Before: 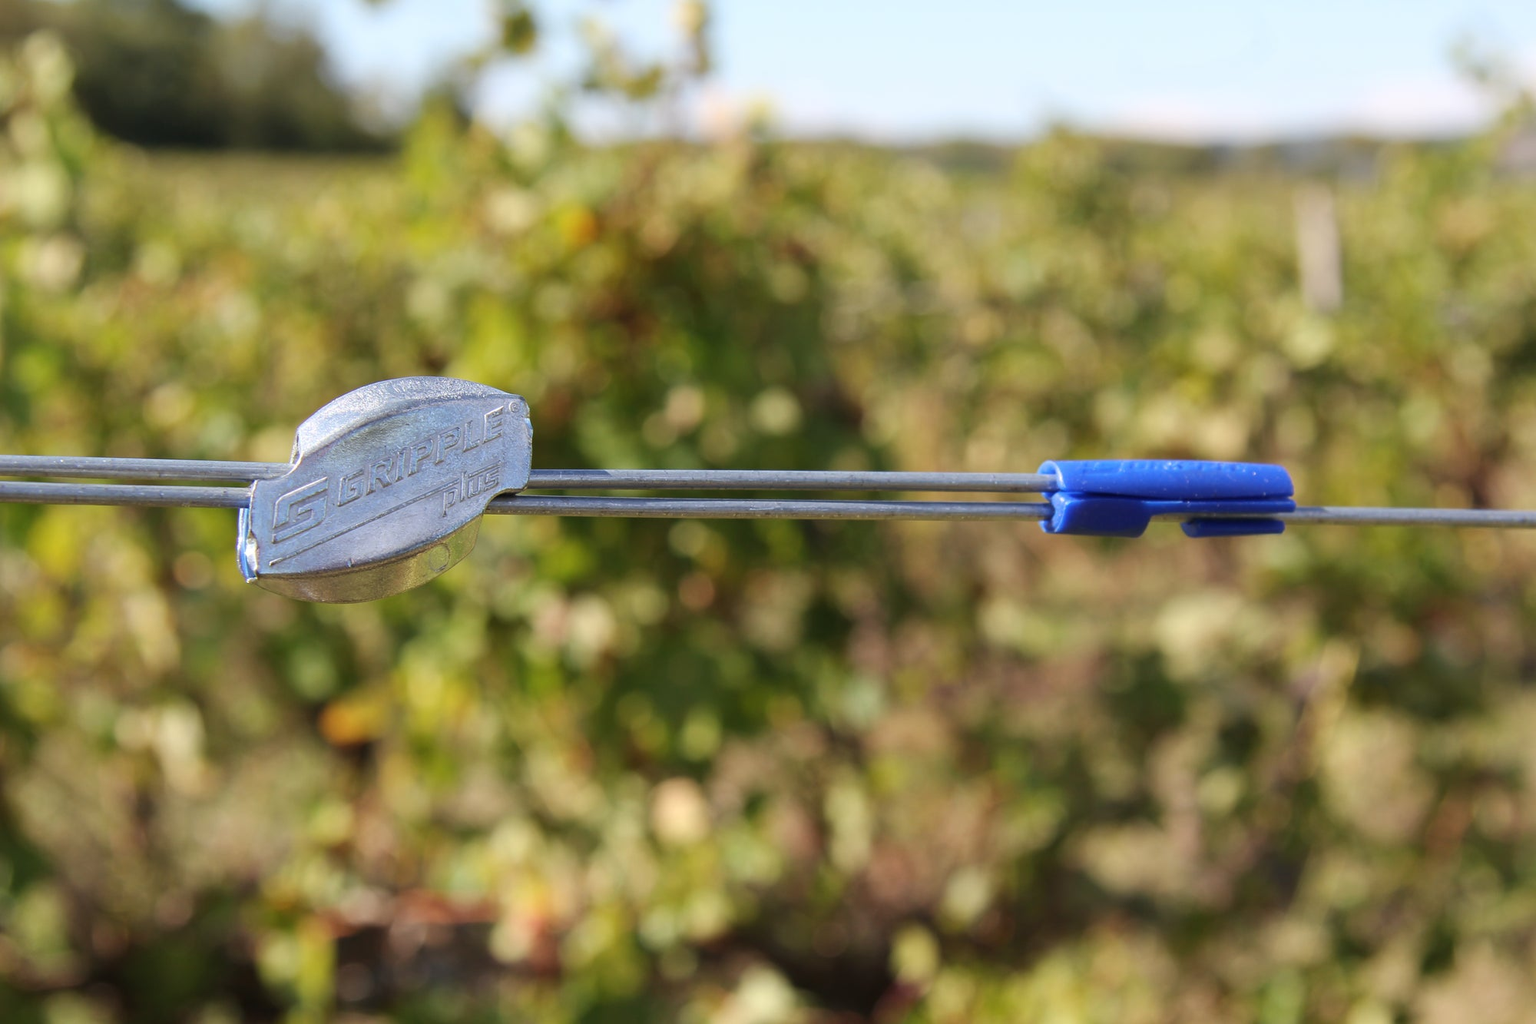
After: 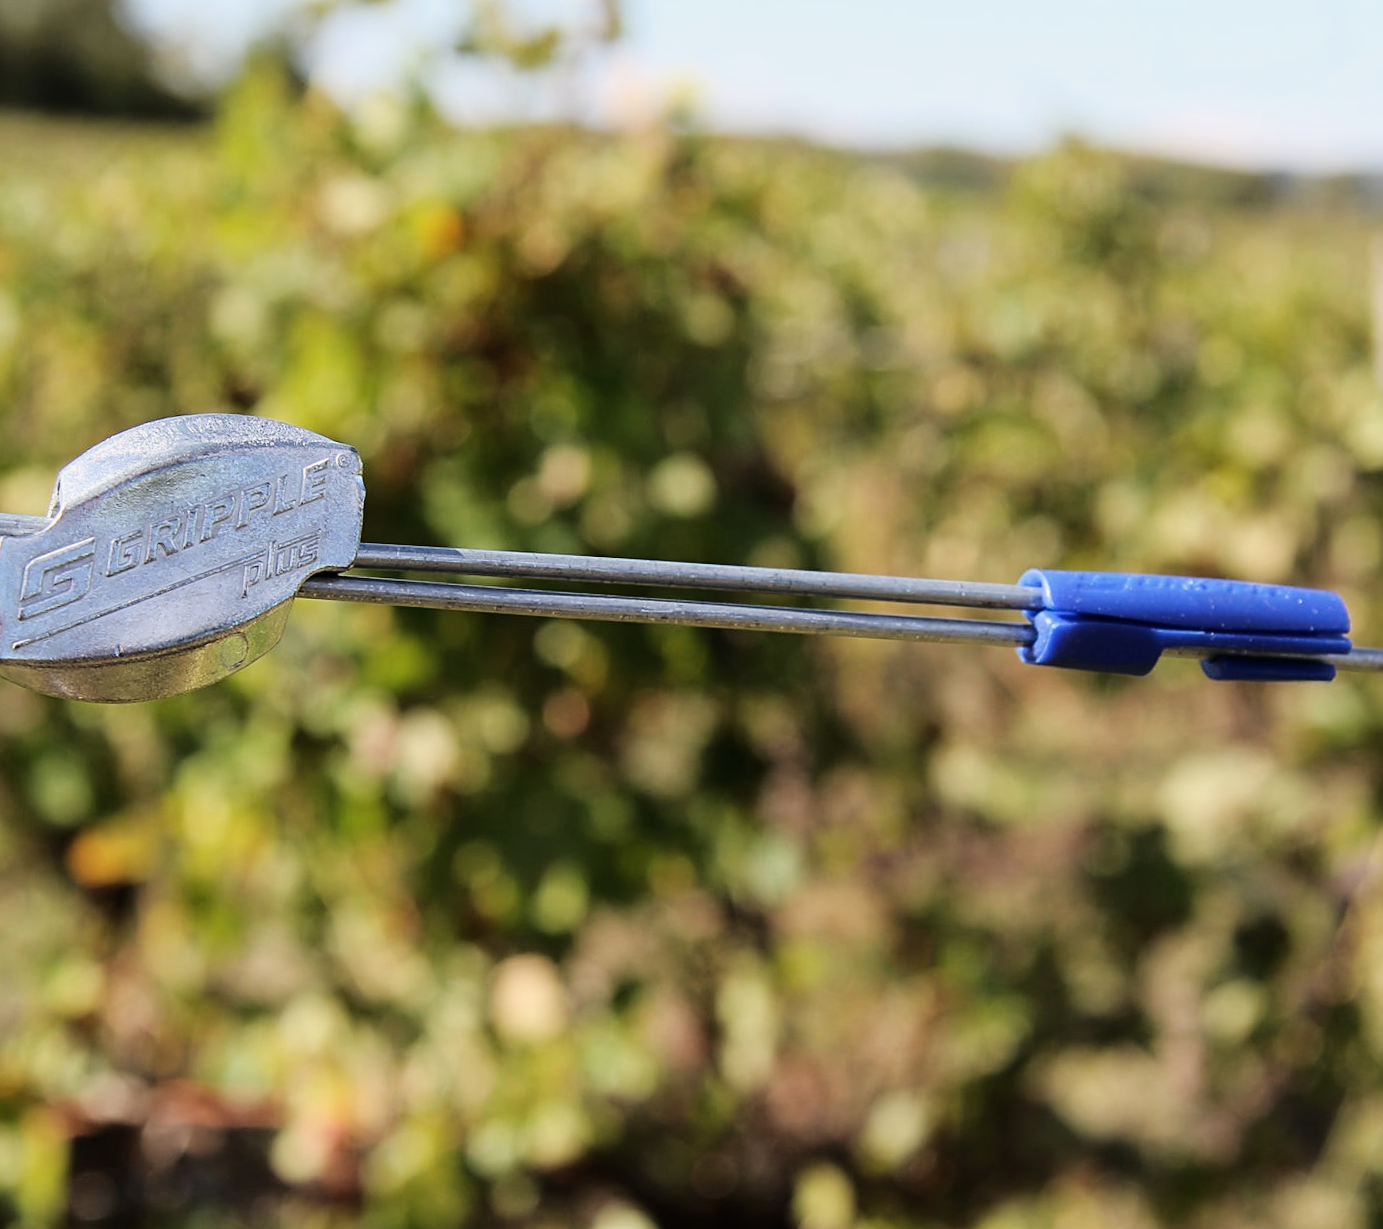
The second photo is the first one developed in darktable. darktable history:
crop and rotate: angle -3.24°, left 13.999%, top 0.042%, right 11.048%, bottom 0.062%
tone curve: curves: ch0 [(0, 0) (0.003, 0.002) (0.011, 0.006) (0.025, 0.014) (0.044, 0.025) (0.069, 0.039) (0.1, 0.056) (0.136, 0.082) (0.177, 0.116) (0.224, 0.163) (0.277, 0.233) (0.335, 0.311) (0.399, 0.396) (0.468, 0.488) (0.543, 0.588) (0.623, 0.695) (0.709, 0.809) (0.801, 0.912) (0.898, 0.997) (1, 1)]
sharpen: on, module defaults
filmic rgb: black relative exposure -7.65 EV, white relative exposure 4.56 EV, hardness 3.61
